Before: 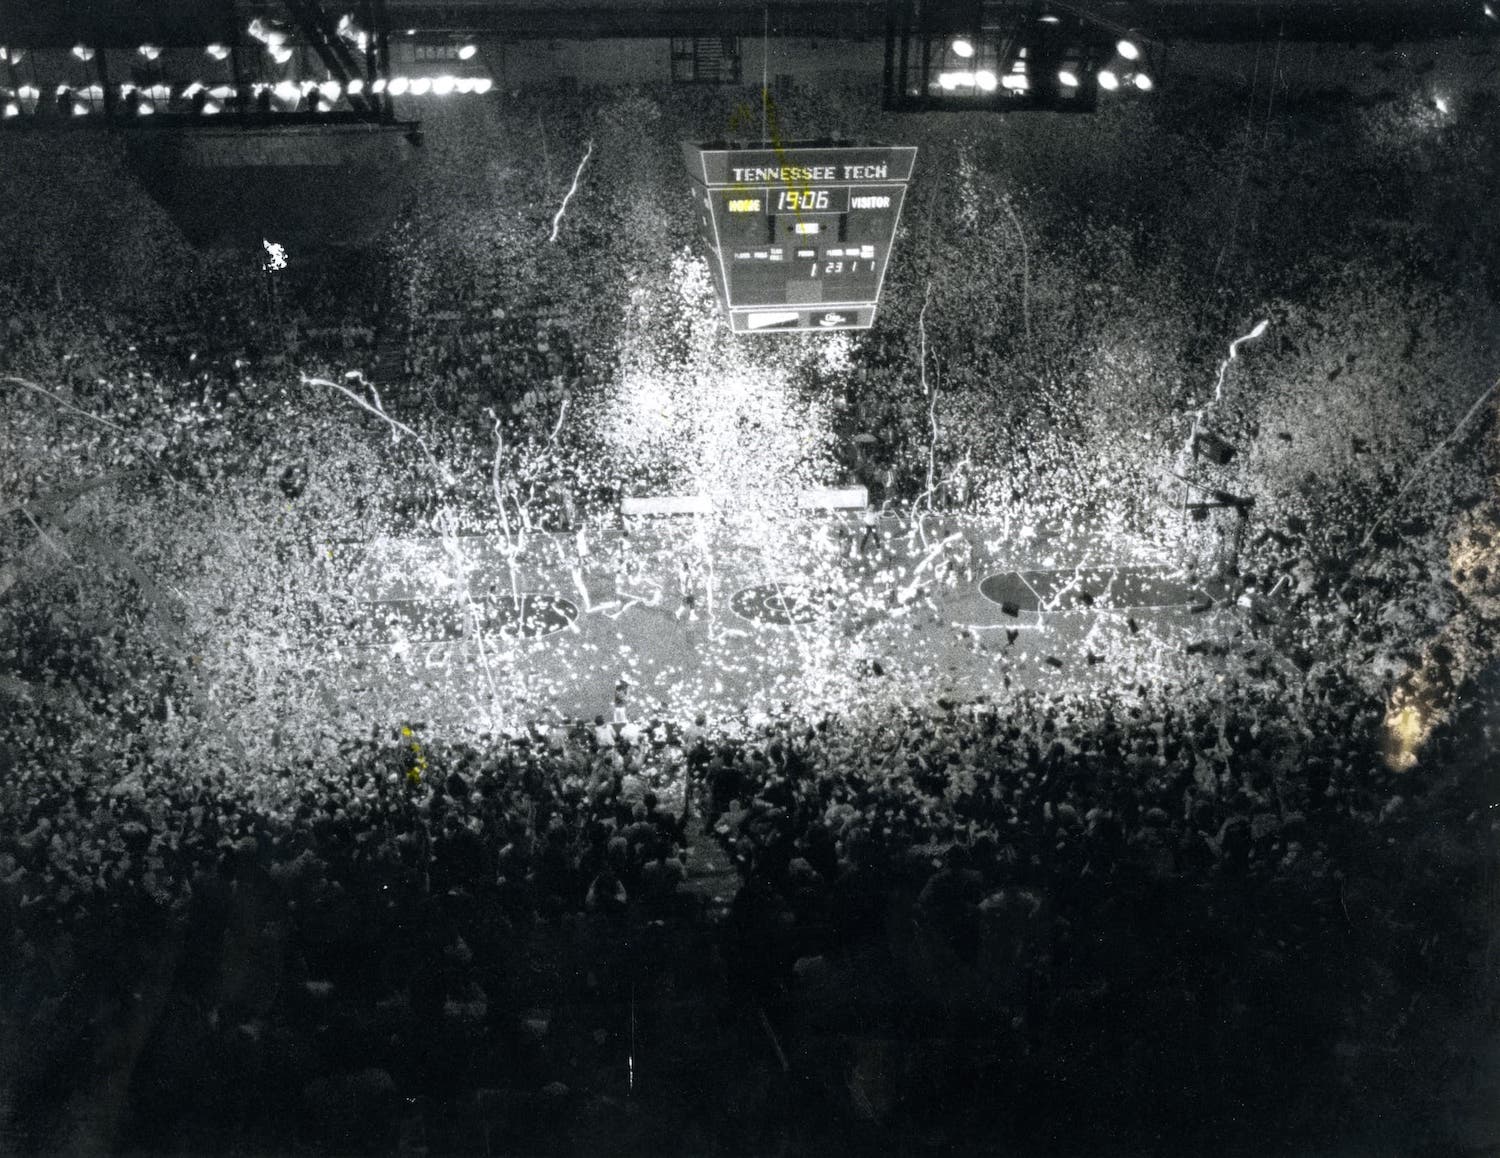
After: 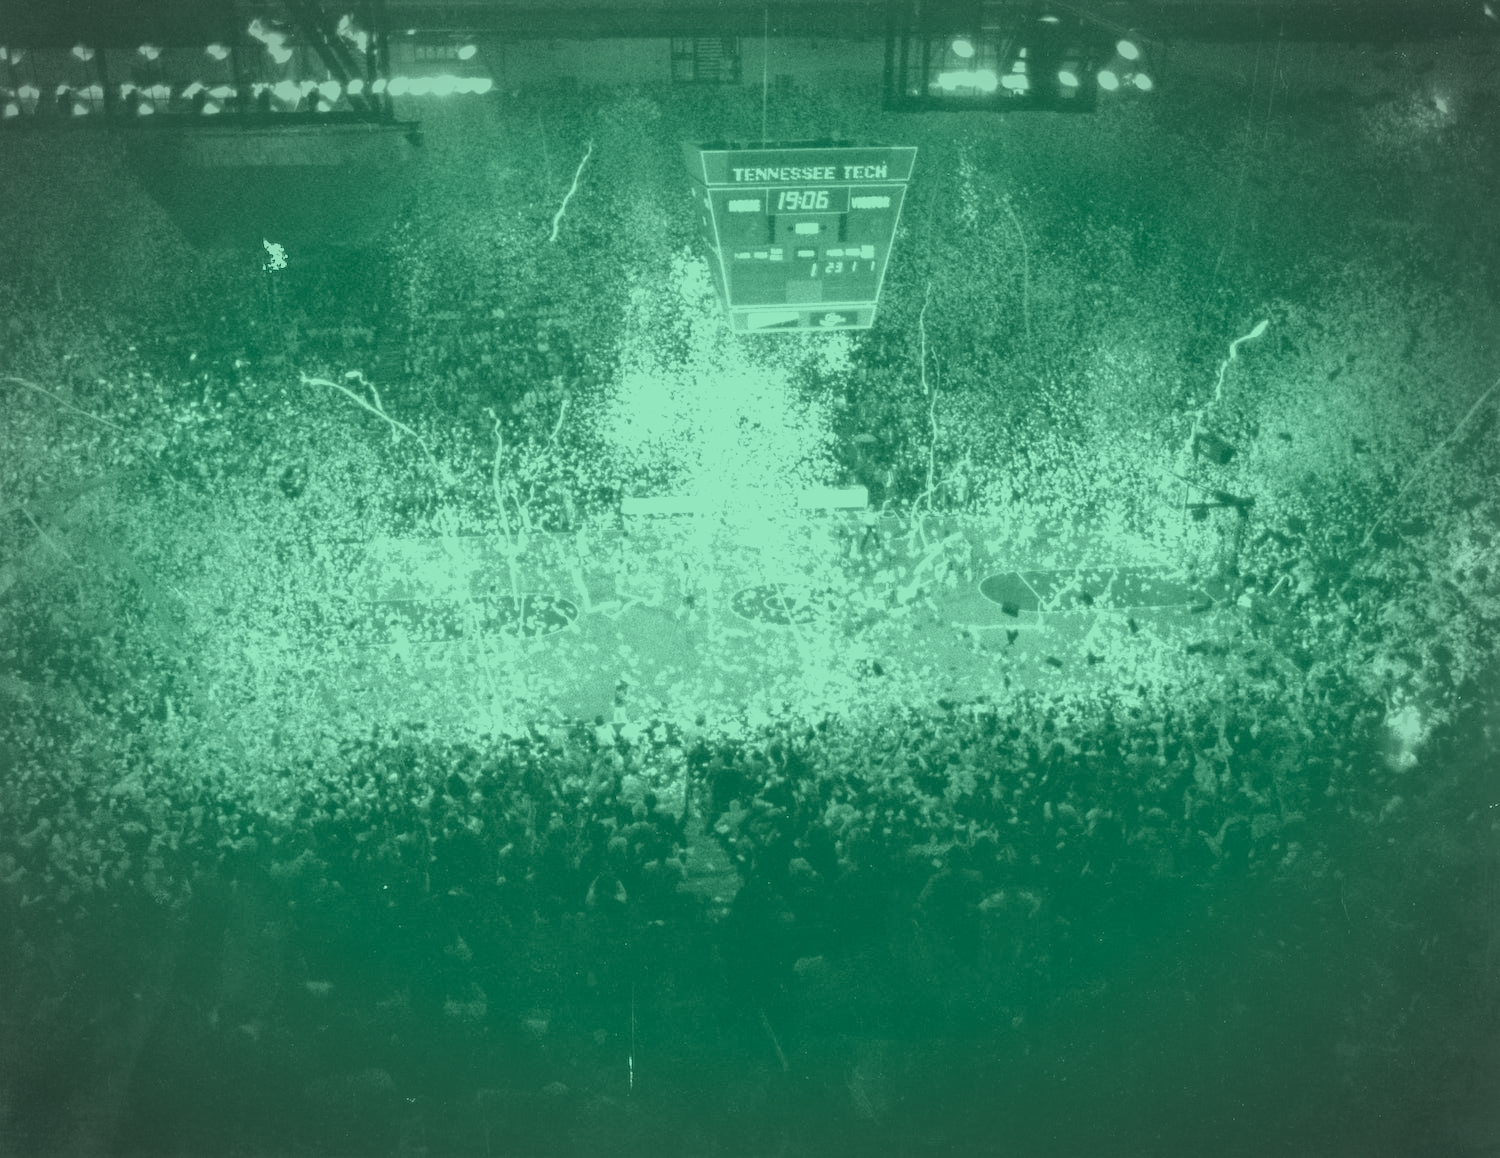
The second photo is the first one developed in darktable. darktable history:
exposure: exposure 0.6 EV, compensate highlight preservation false
vignetting: automatic ratio true
white balance: red 0.974, blue 1.044
color balance rgb: perceptual saturation grading › global saturation 20%, global vibrance 20%
colorize: hue 147.6°, saturation 65%, lightness 21.64%
tone equalizer: on, module defaults
velvia: on, module defaults
